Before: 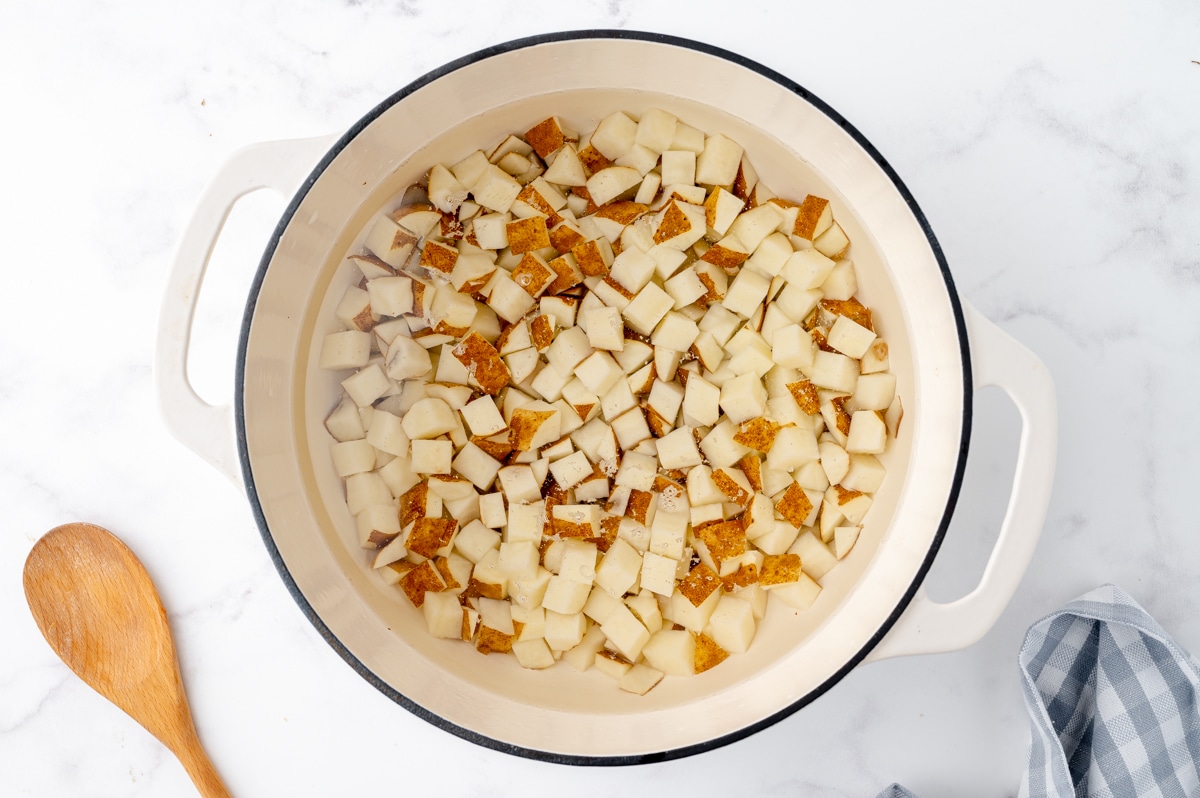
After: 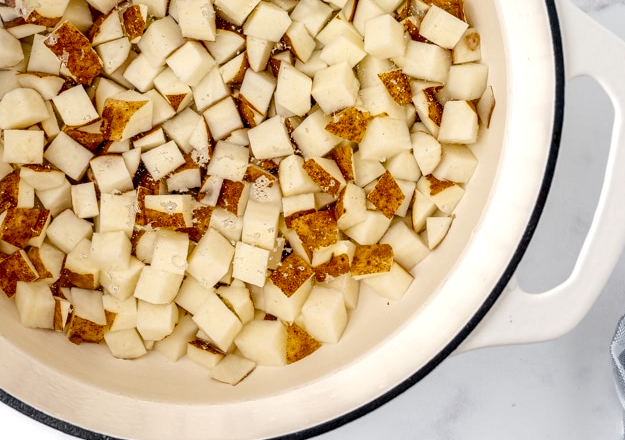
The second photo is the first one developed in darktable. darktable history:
crop: left 34.065%, top 38.913%, right 13.783%, bottom 5.427%
local contrast: highlights 60%, shadows 63%, detail 160%
